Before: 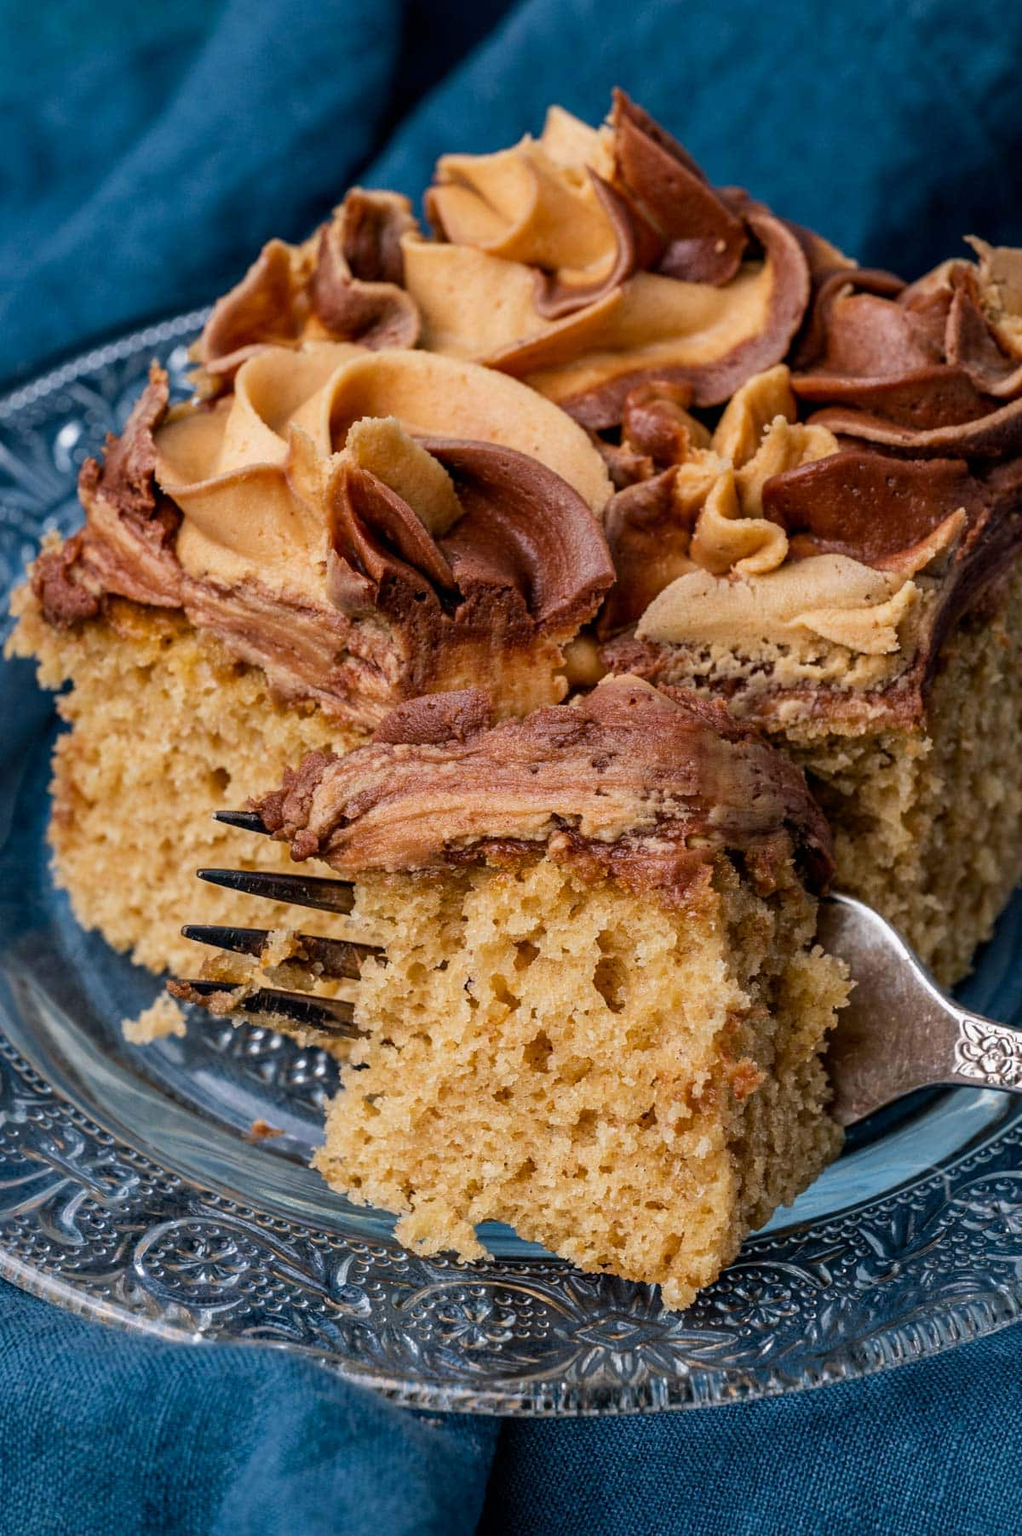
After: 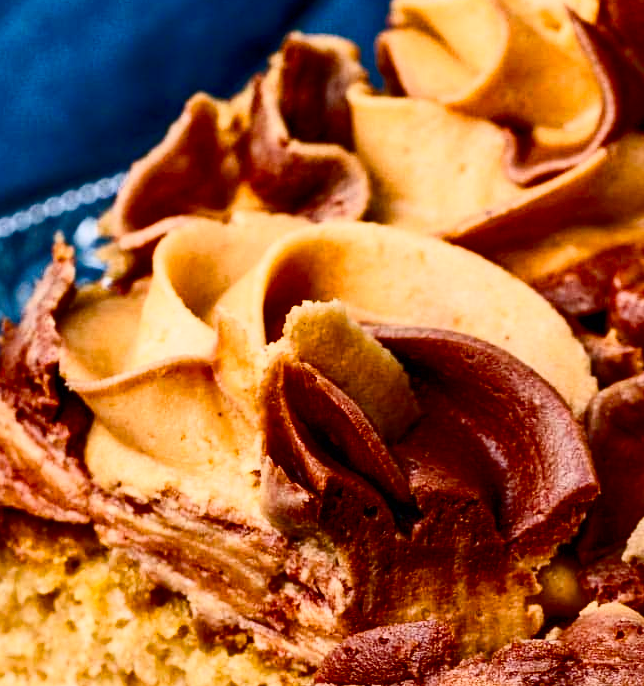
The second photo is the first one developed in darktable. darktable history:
contrast brightness saturation: contrast 0.401, brightness 0.05, saturation 0.26
crop: left 10.273%, top 10.515%, right 36.031%, bottom 51.408%
color balance rgb: perceptual saturation grading › global saturation 20%, perceptual saturation grading › highlights -25.295%, perceptual saturation grading › shadows 49.679%
